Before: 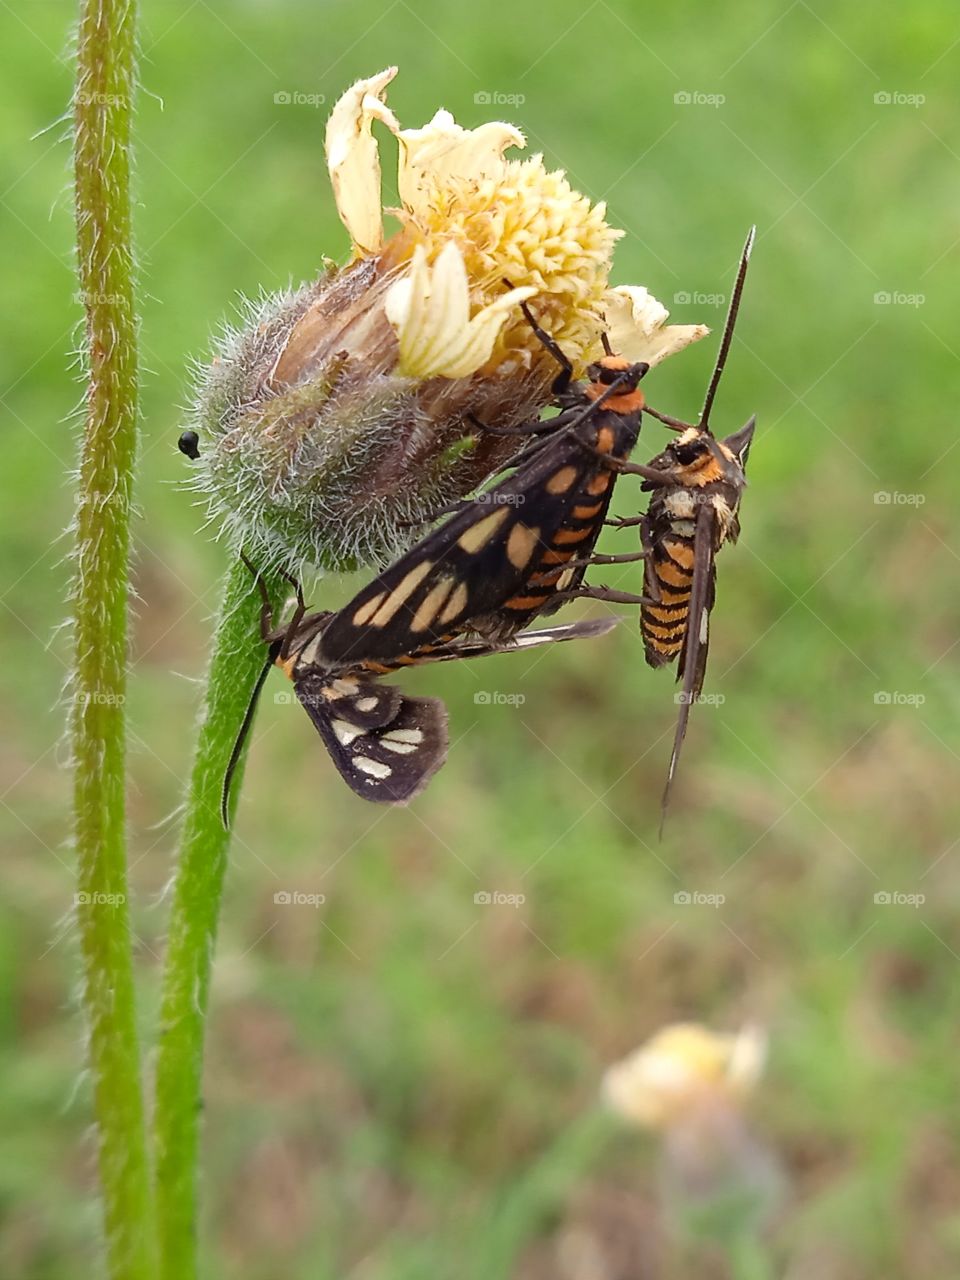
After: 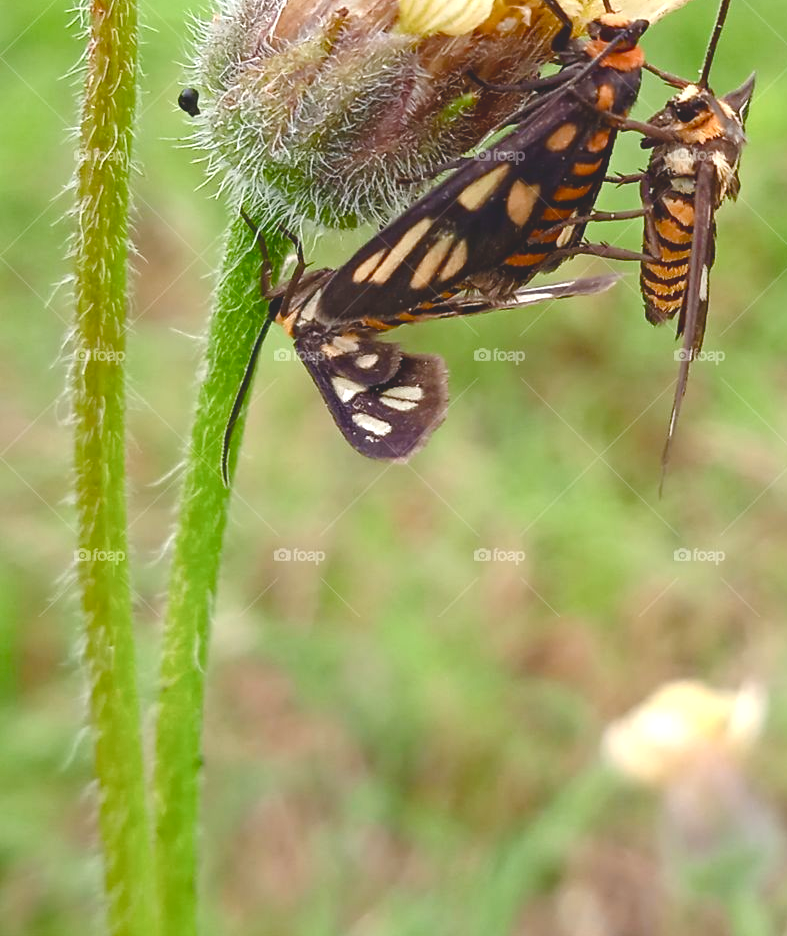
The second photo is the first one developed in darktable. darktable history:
color balance rgb: global offset › luminance 1.978%, linear chroma grading › global chroma 14.73%, perceptual saturation grading › global saturation 20%, perceptual saturation grading › highlights -49.975%, perceptual saturation grading › shadows 25.074%, global vibrance 20%
exposure: black level correction 0.005, exposure 0.416 EV, compensate exposure bias true, compensate highlight preservation false
crop: top 26.817%, right 17.987%
